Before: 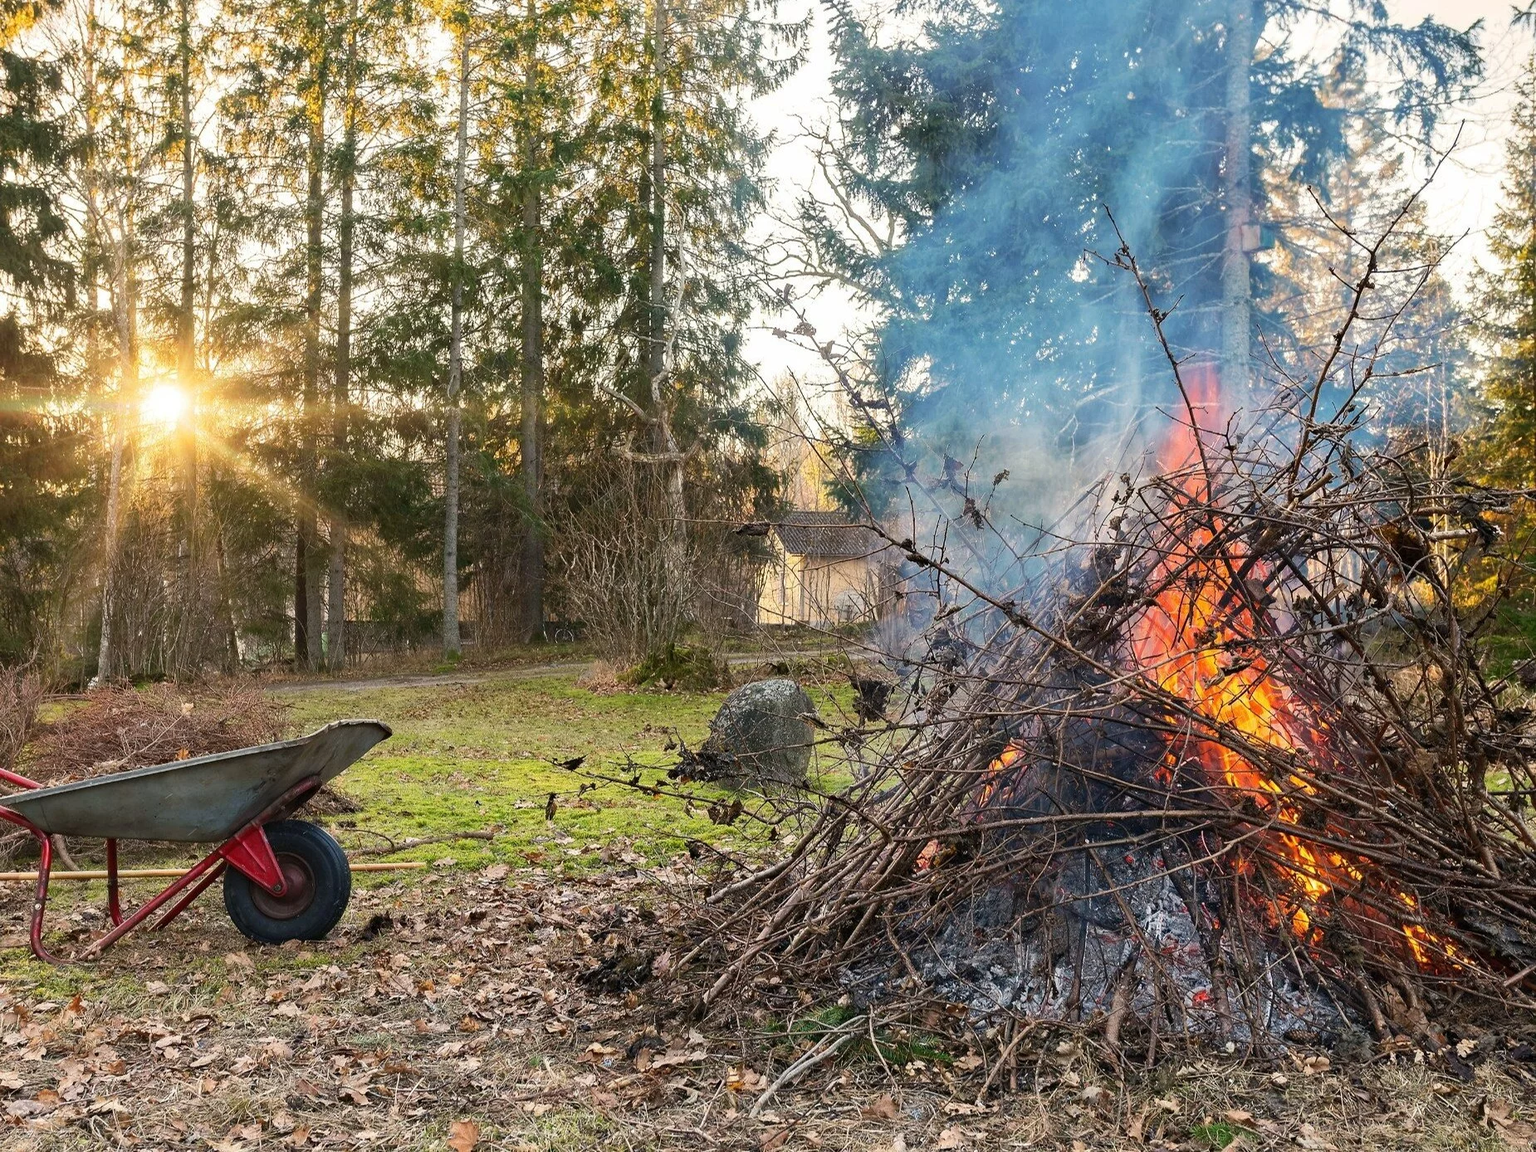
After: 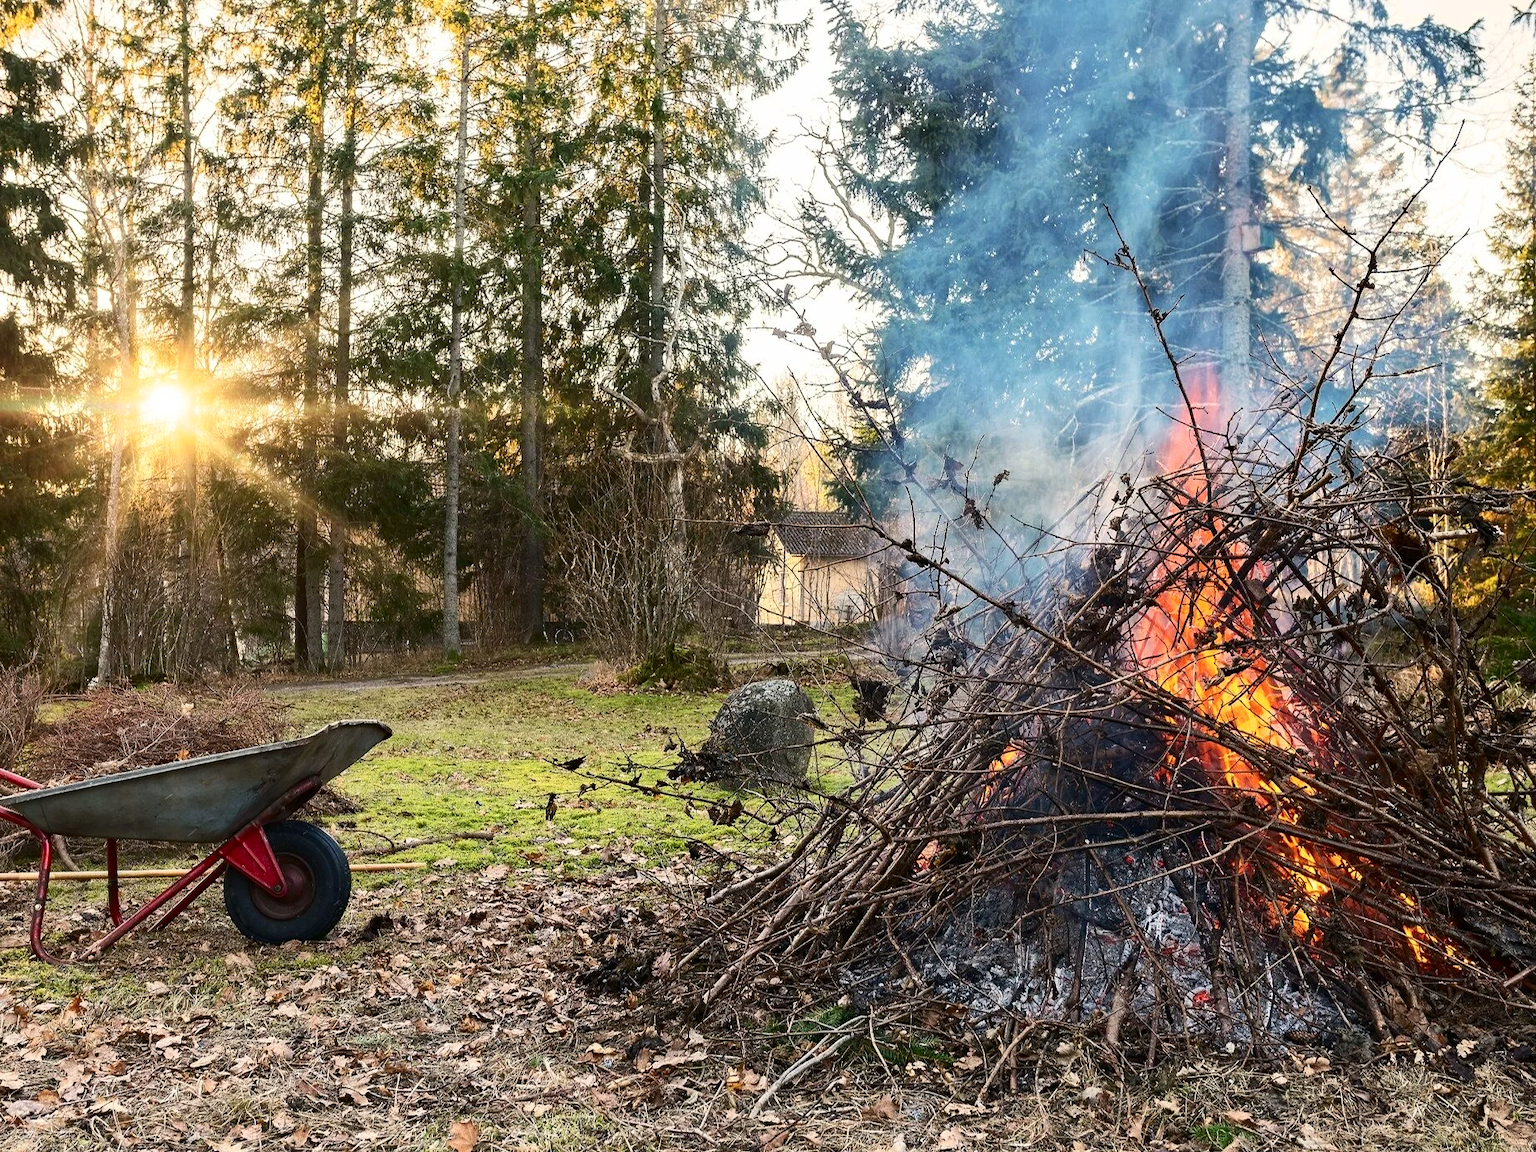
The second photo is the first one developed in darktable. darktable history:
tone equalizer: on, module defaults
contrast brightness saturation: contrast 0.221
